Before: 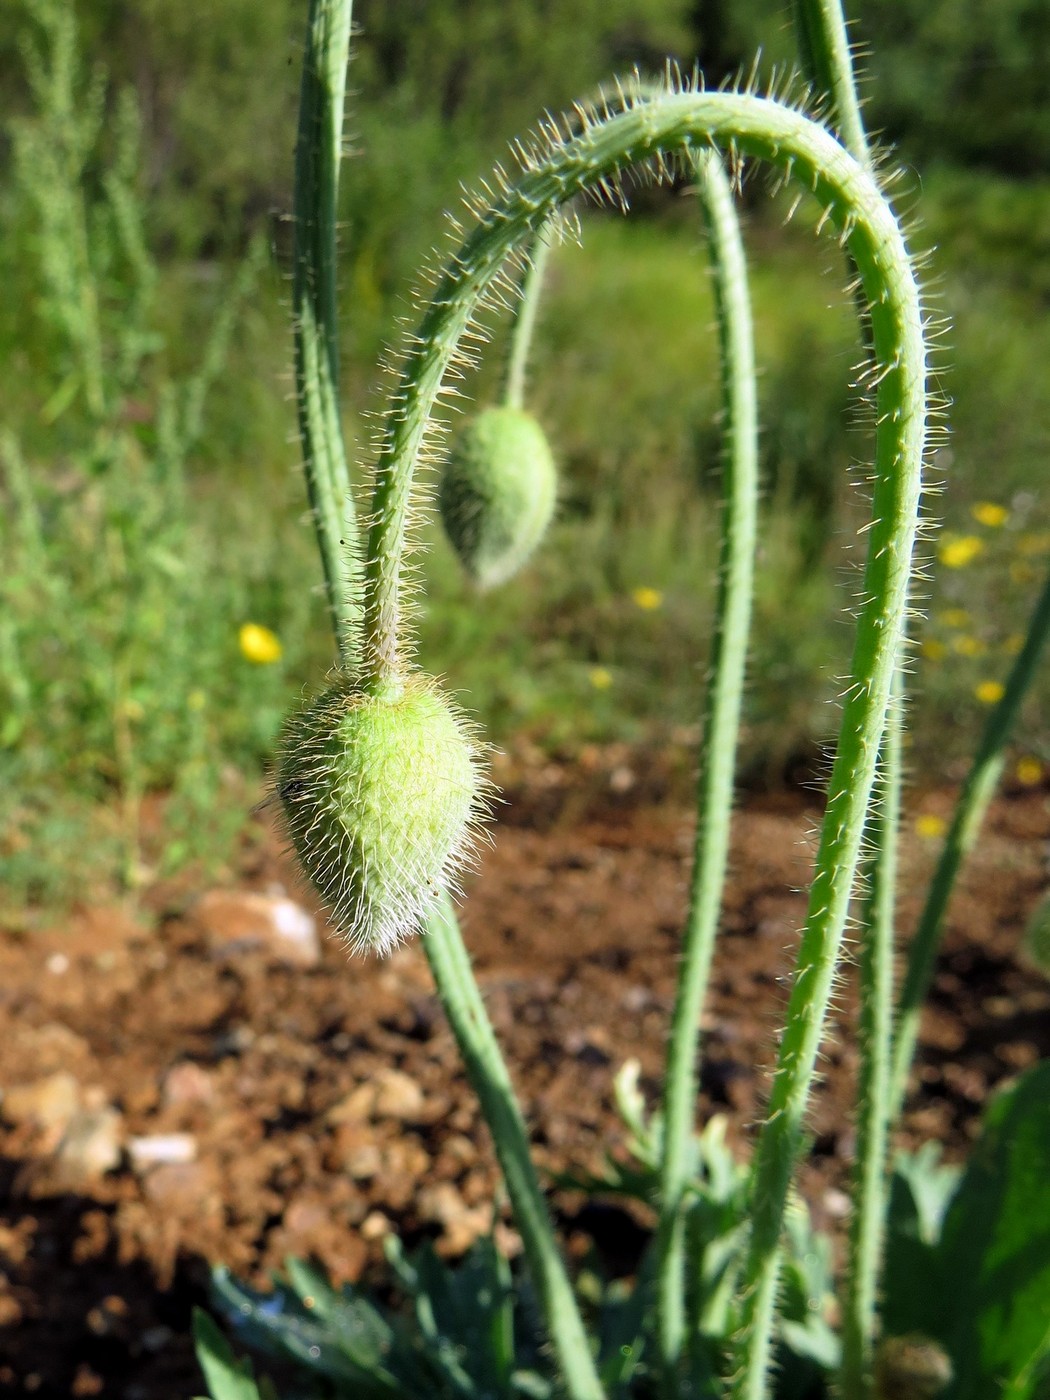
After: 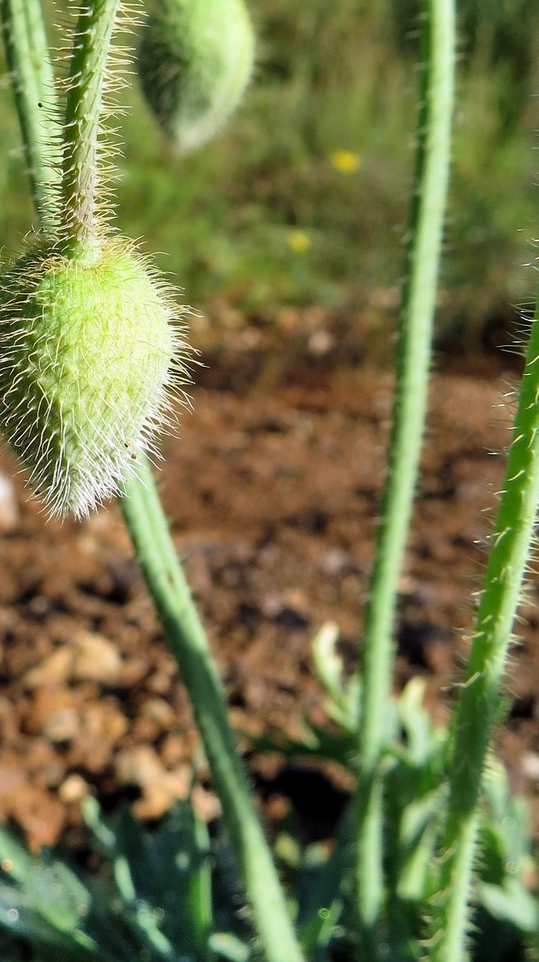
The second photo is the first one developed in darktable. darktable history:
shadows and highlights: shadows 75.62, highlights -60.75, soften with gaussian
crop and rotate: left 28.783%, top 31.241%, right 19.812%
